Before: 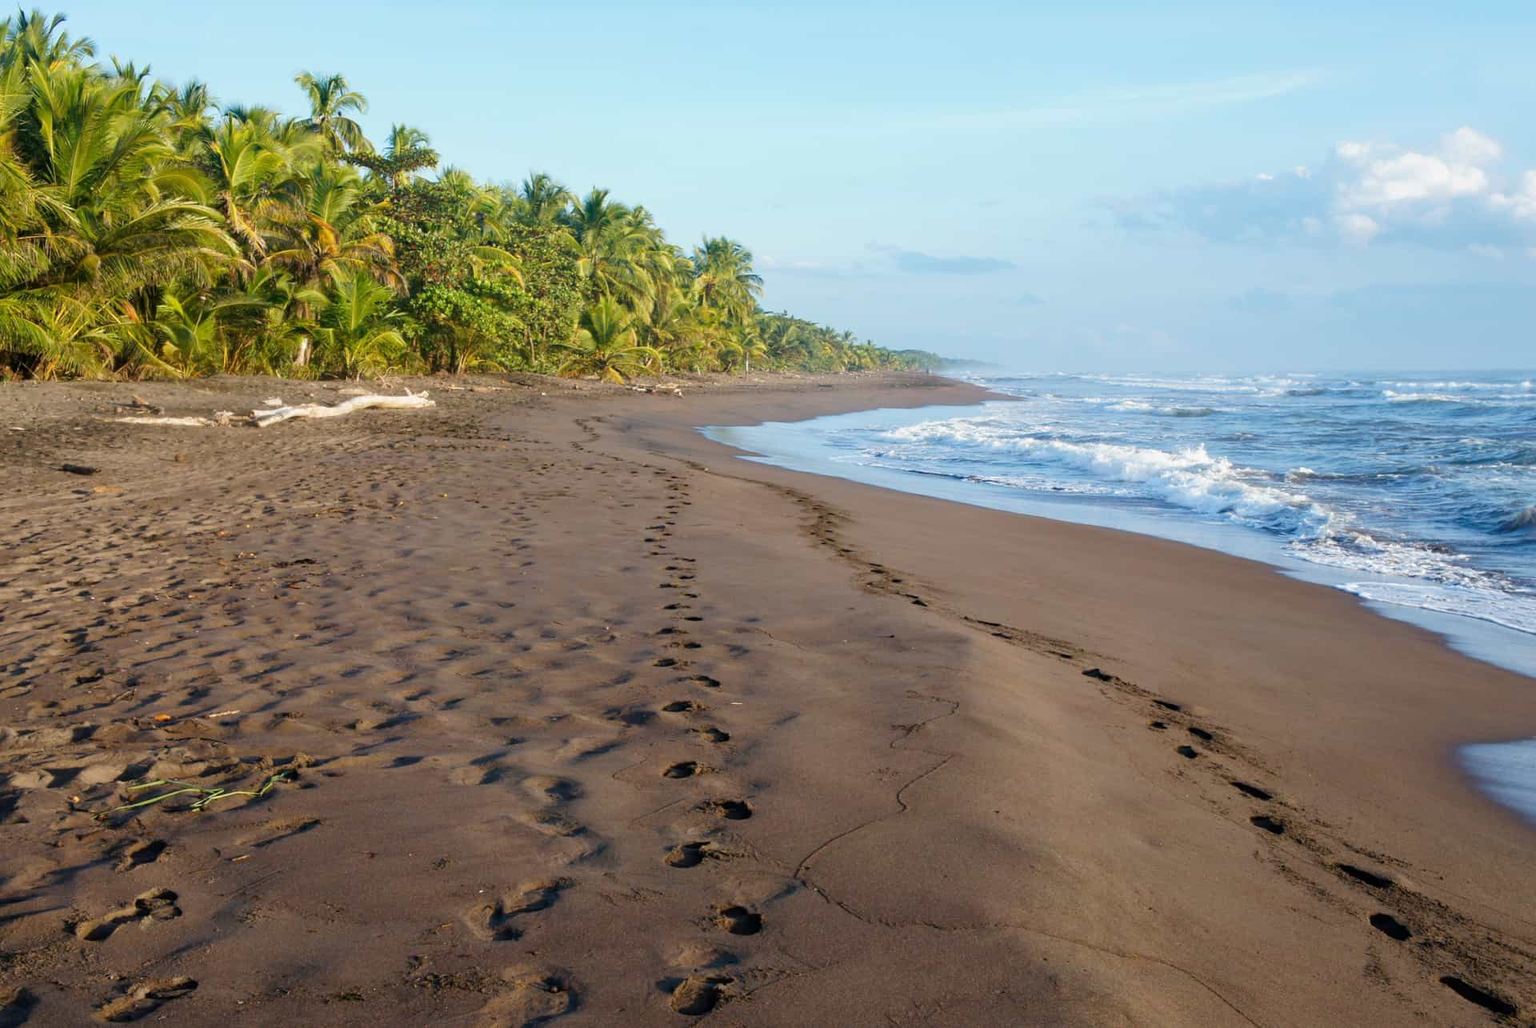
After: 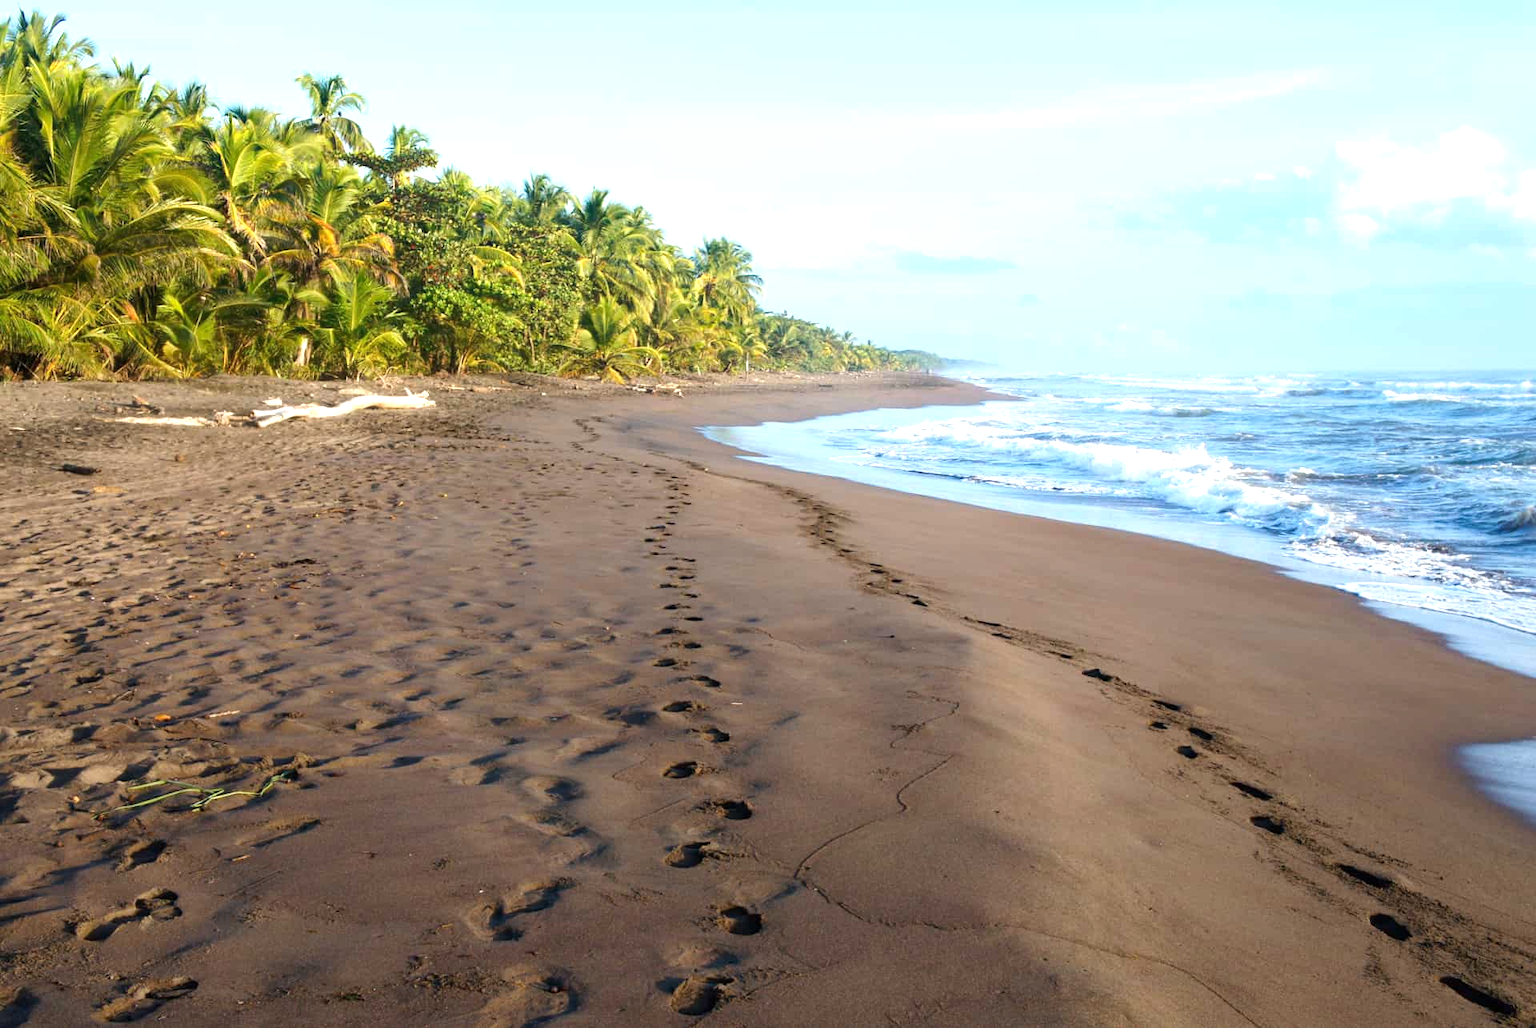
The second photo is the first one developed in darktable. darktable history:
exposure: black level correction 0, exposure 0.5 EV, compensate highlight preservation false
tone equalizer: -8 EV -0.001 EV, -7 EV 0.001 EV, -6 EV -0.002 EV, -5 EV -0.003 EV, -4 EV -0.062 EV, -3 EV -0.222 EV, -2 EV -0.267 EV, -1 EV 0.105 EV, +0 EV 0.303 EV
